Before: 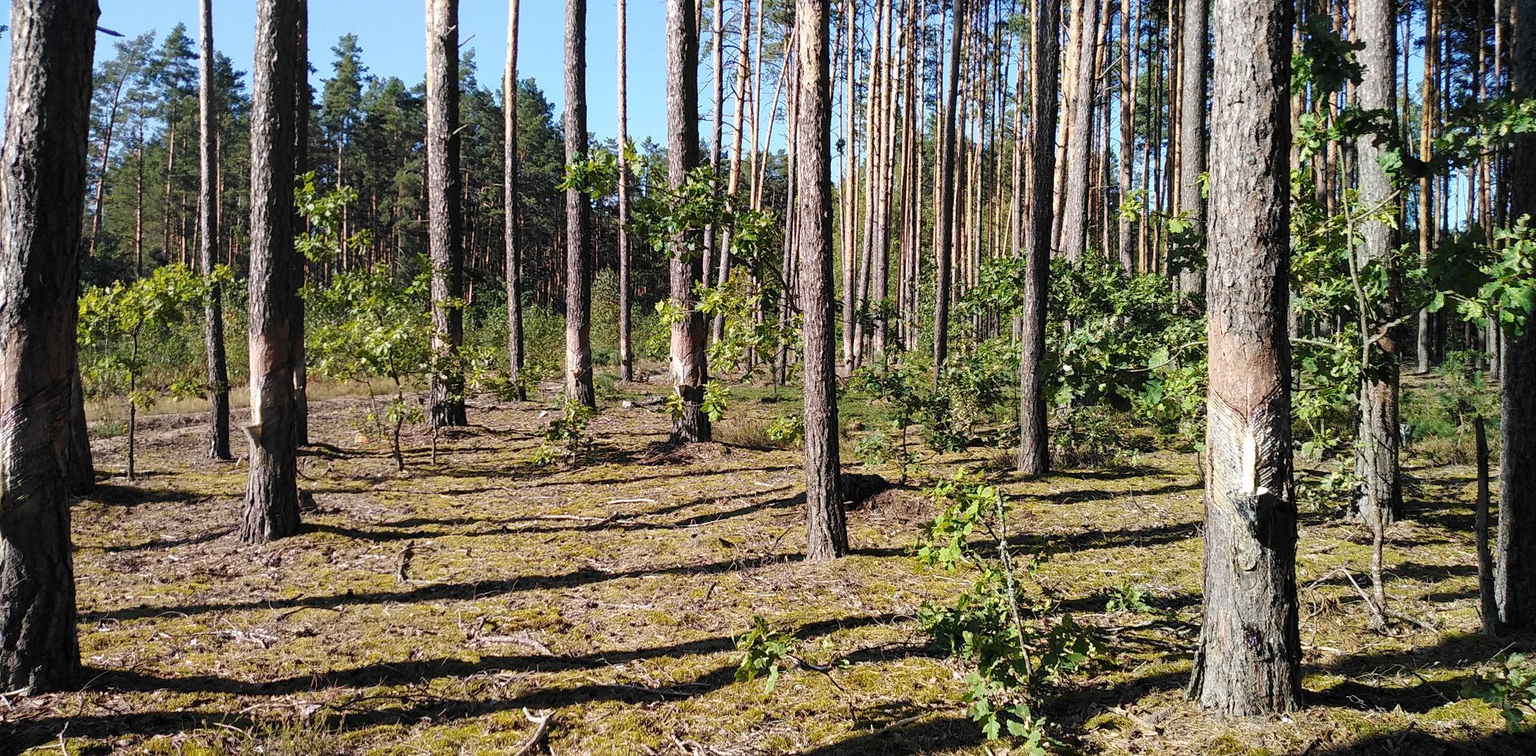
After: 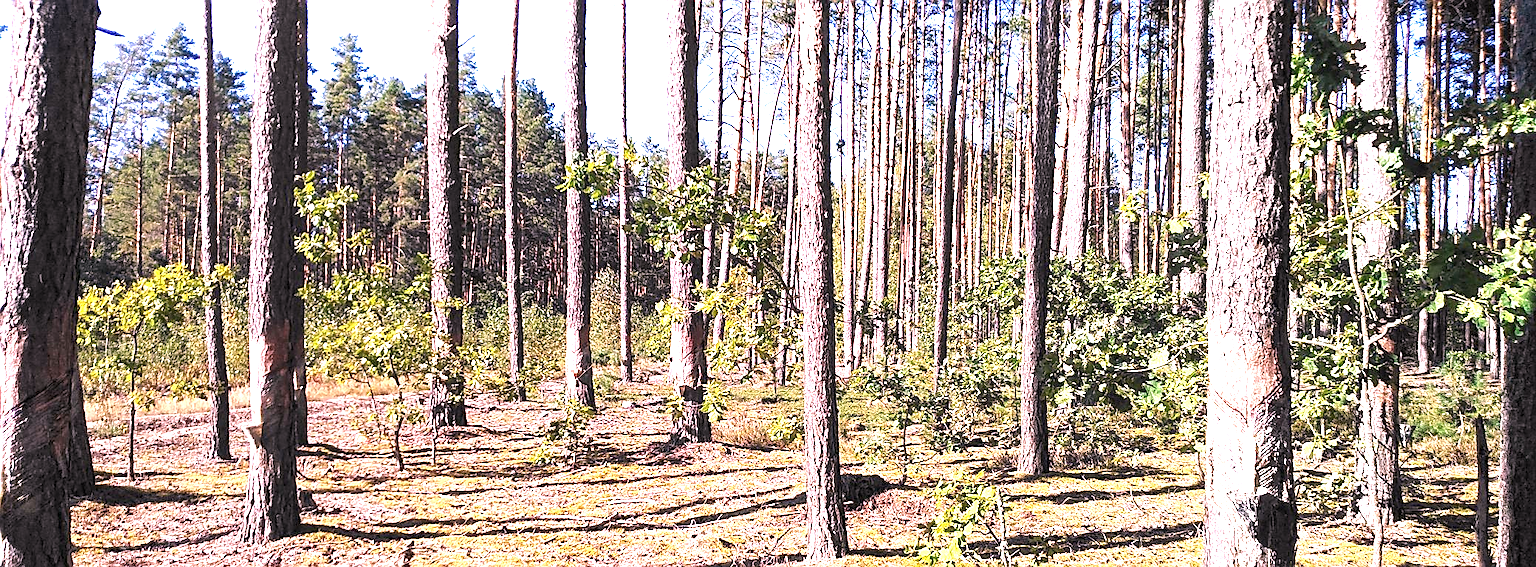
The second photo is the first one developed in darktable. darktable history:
local contrast: highlights 99%, shadows 86%, detail 160%, midtone range 0.2
crop: bottom 24.988%
sharpen: on, module defaults
white balance: red 1.188, blue 1.11
exposure: black level correction 0, exposure 1.3 EV, compensate highlight preservation false
